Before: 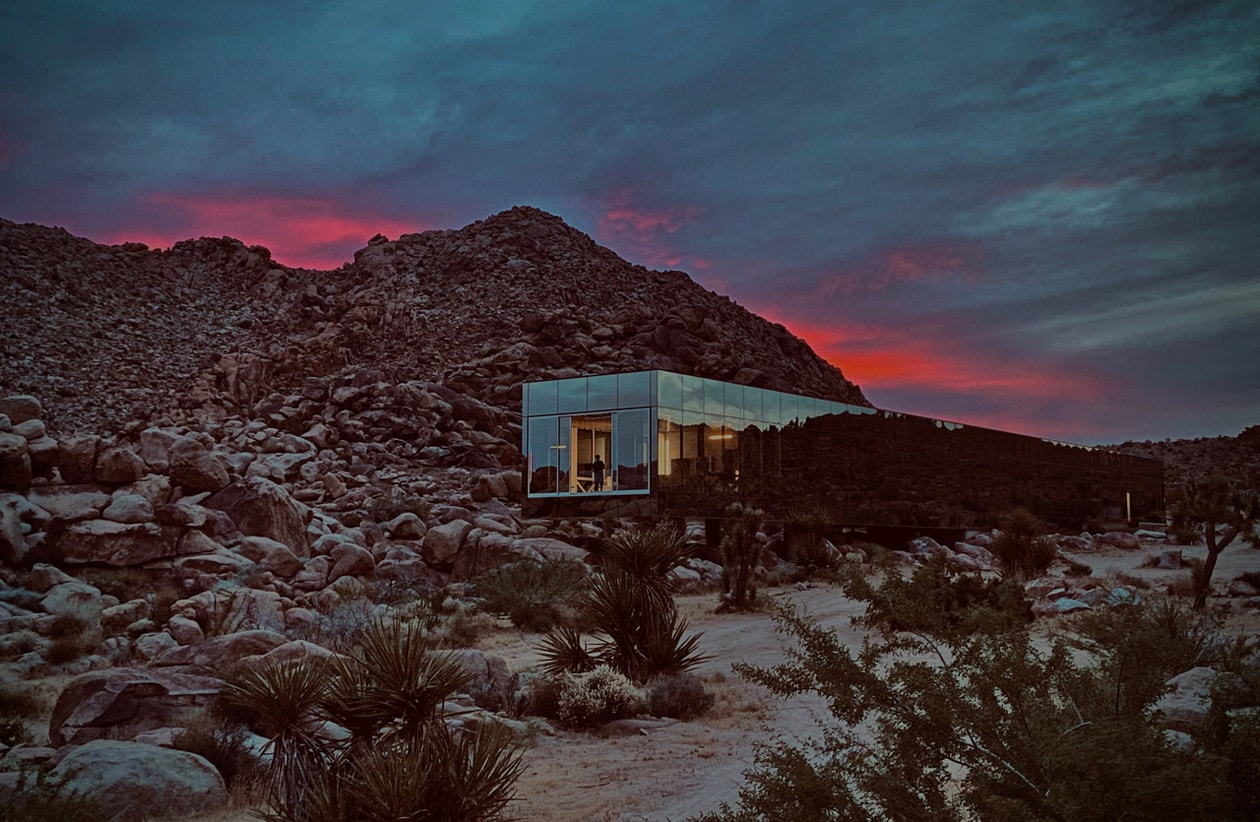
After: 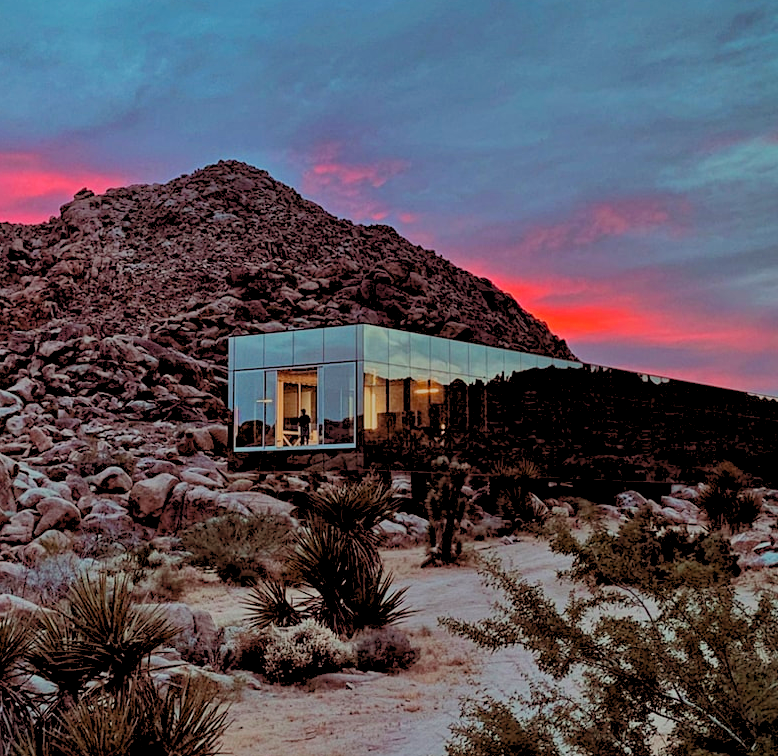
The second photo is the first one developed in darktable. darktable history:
levels: levels [0.072, 0.414, 0.976]
crop and rotate: left 23.335%, top 5.626%, right 14.894%, bottom 2.317%
